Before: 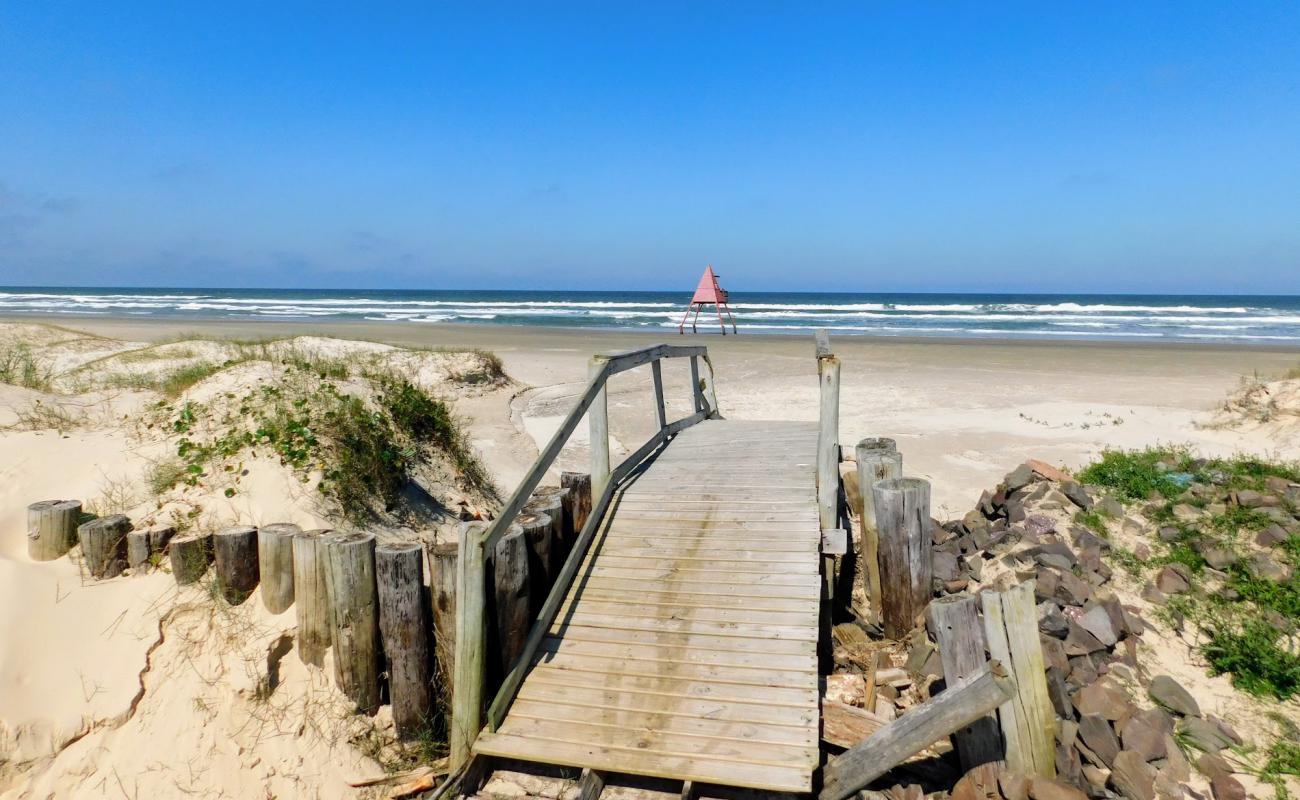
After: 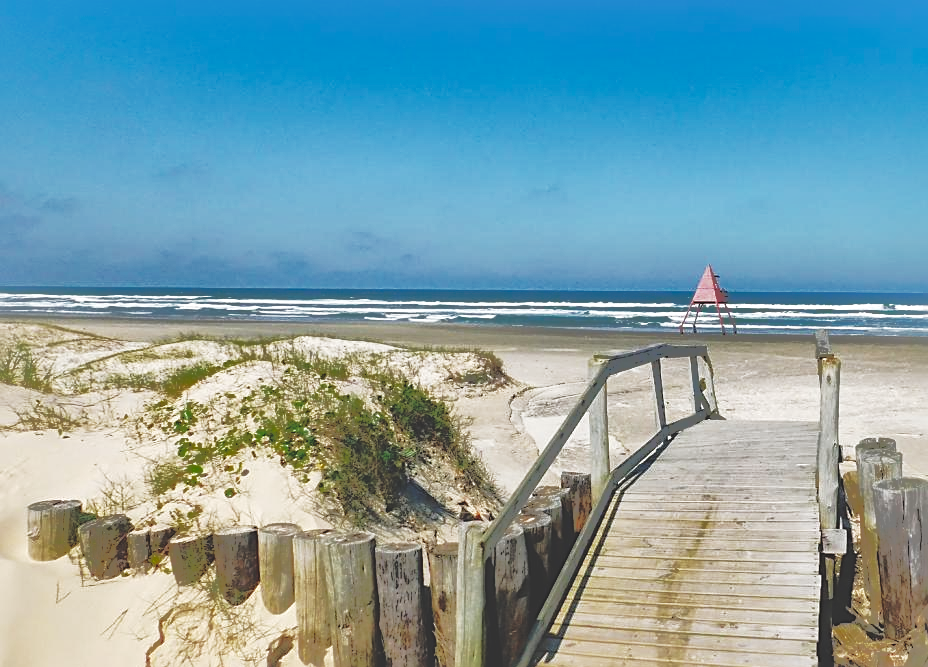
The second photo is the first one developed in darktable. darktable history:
crop: right 28.605%, bottom 16.603%
base curve: curves: ch0 [(0, 0) (0.028, 0.03) (0.121, 0.232) (0.46, 0.748) (0.859, 0.968) (1, 1)], preserve colors none
sharpen: on, module defaults
shadows and highlights: shadows -18.4, highlights -73.52
color calibration: illuminant same as pipeline (D50), adaptation XYZ, x 0.346, y 0.359, temperature 5008.52 K
exposure: black level correction -0.032, compensate highlight preservation false
